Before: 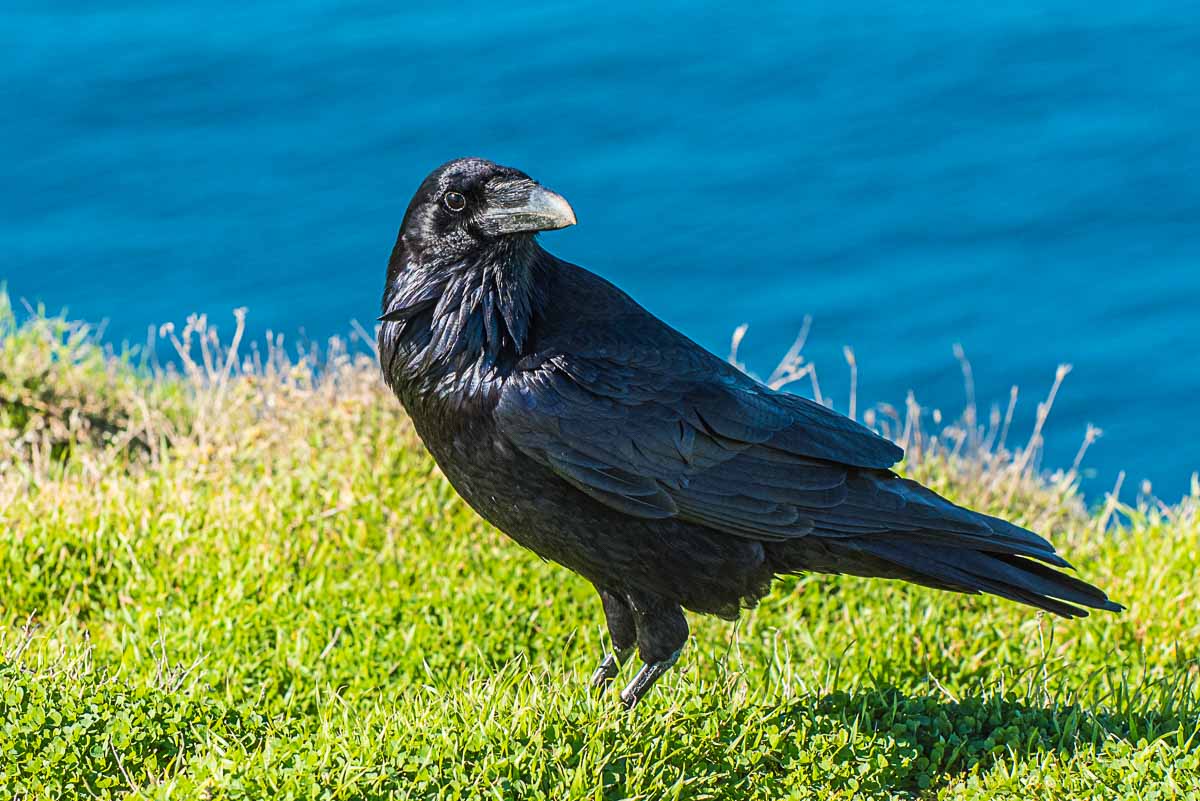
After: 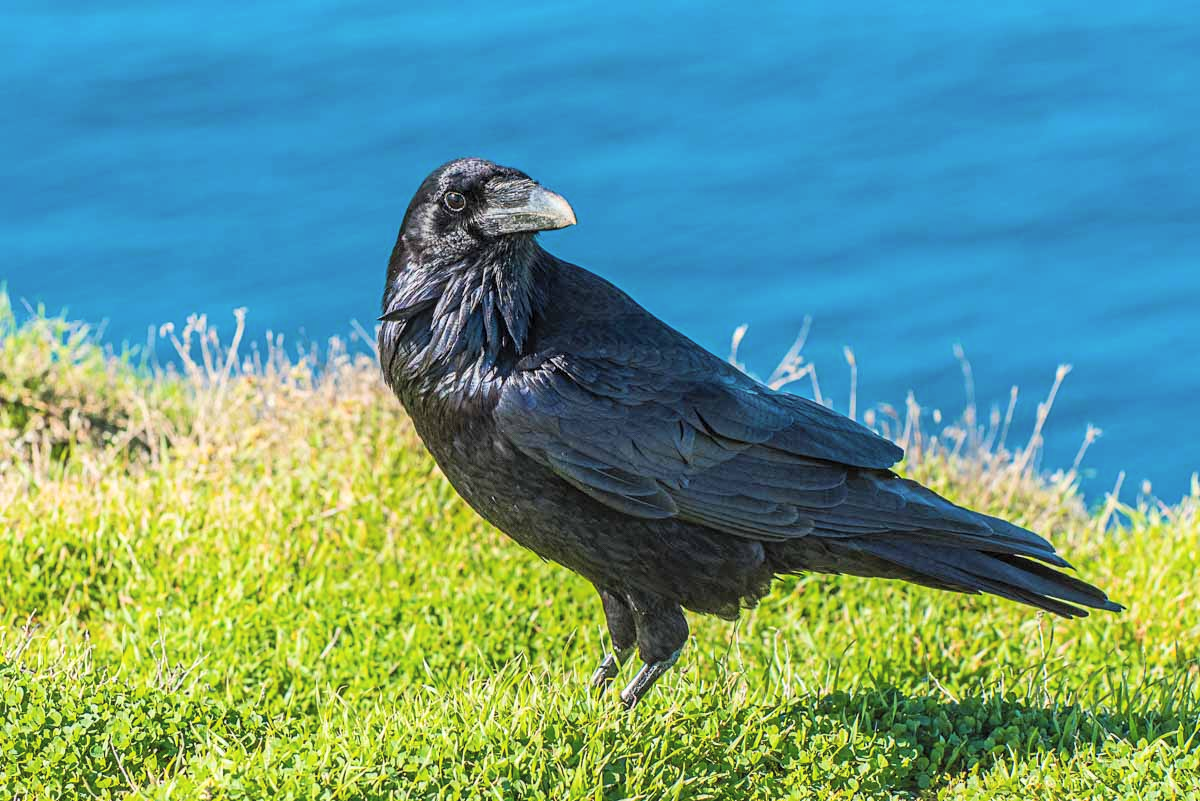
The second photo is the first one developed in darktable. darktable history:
contrast brightness saturation: brightness 0.15
local contrast: highlights 61%, shadows 106%, detail 107%, midtone range 0.529
